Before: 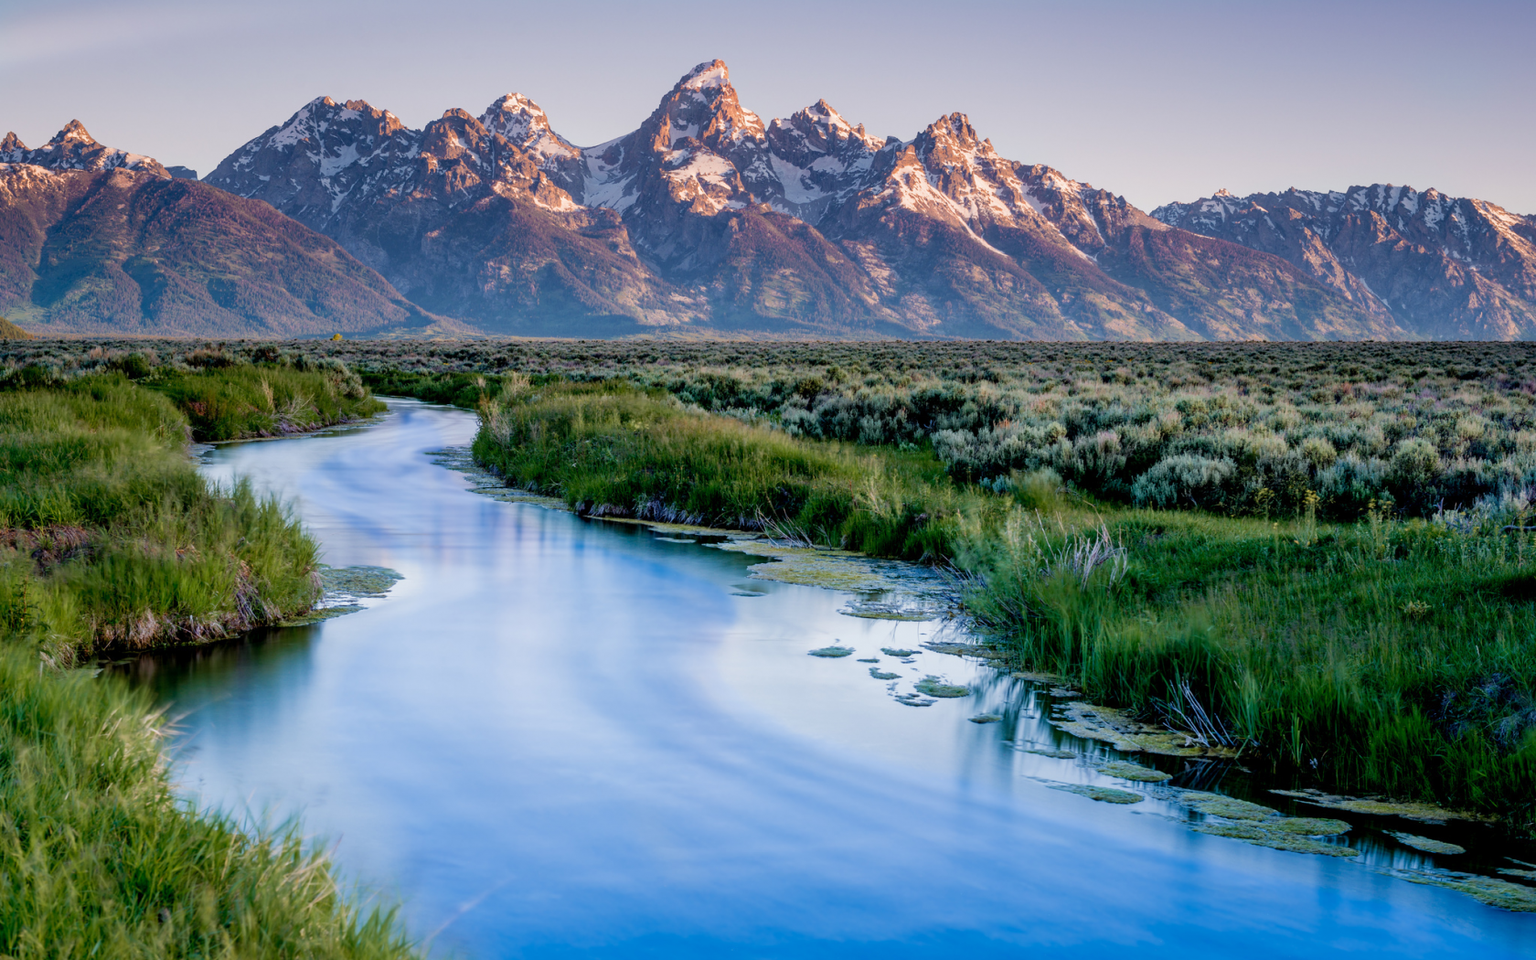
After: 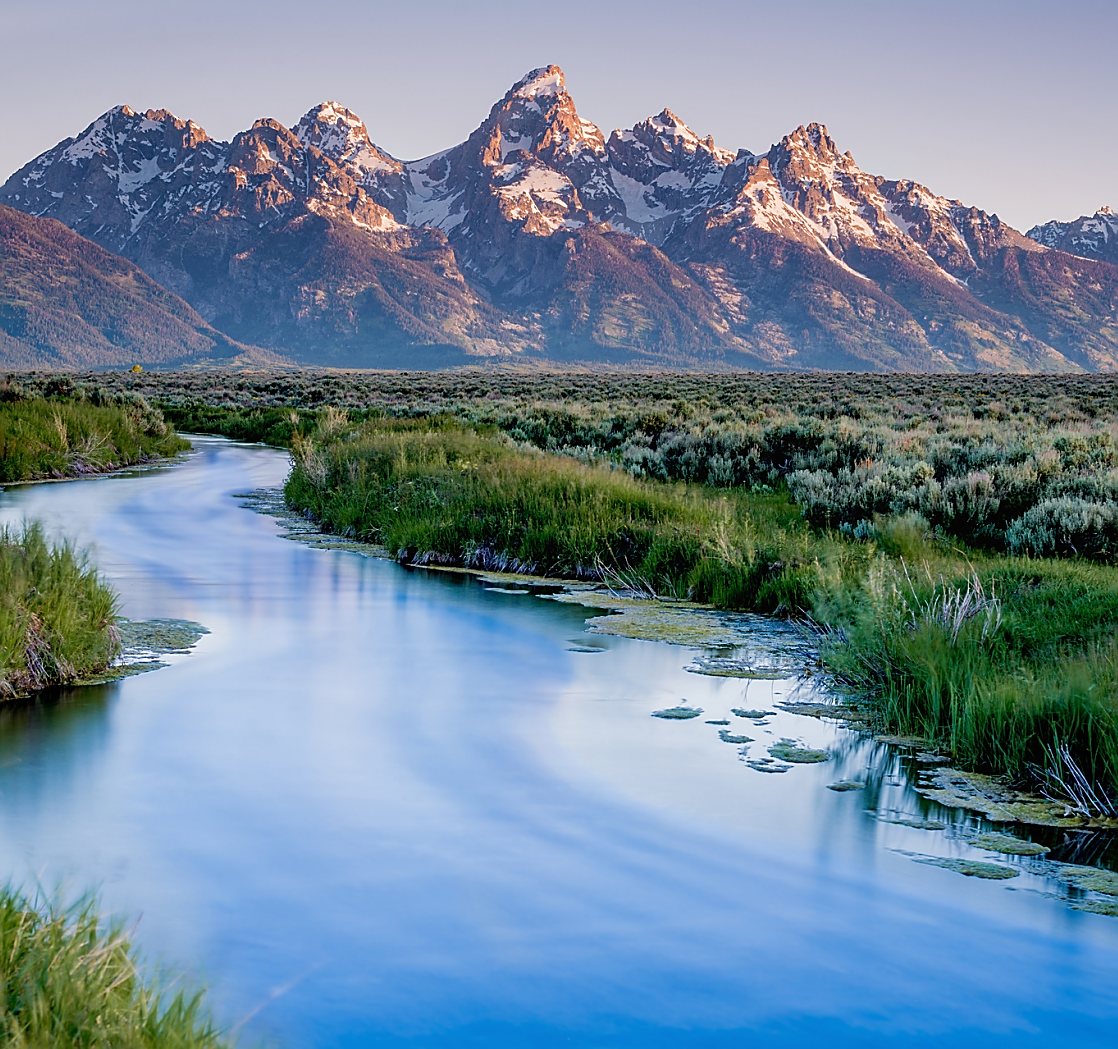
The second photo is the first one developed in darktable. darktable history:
crop and rotate: left 13.84%, right 19.594%
sharpen: radius 1.35, amount 1.259, threshold 0.624
local contrast: mode bilateral grid, contrast 100, coarseness 99, detail 92%, midtone range 0.2
